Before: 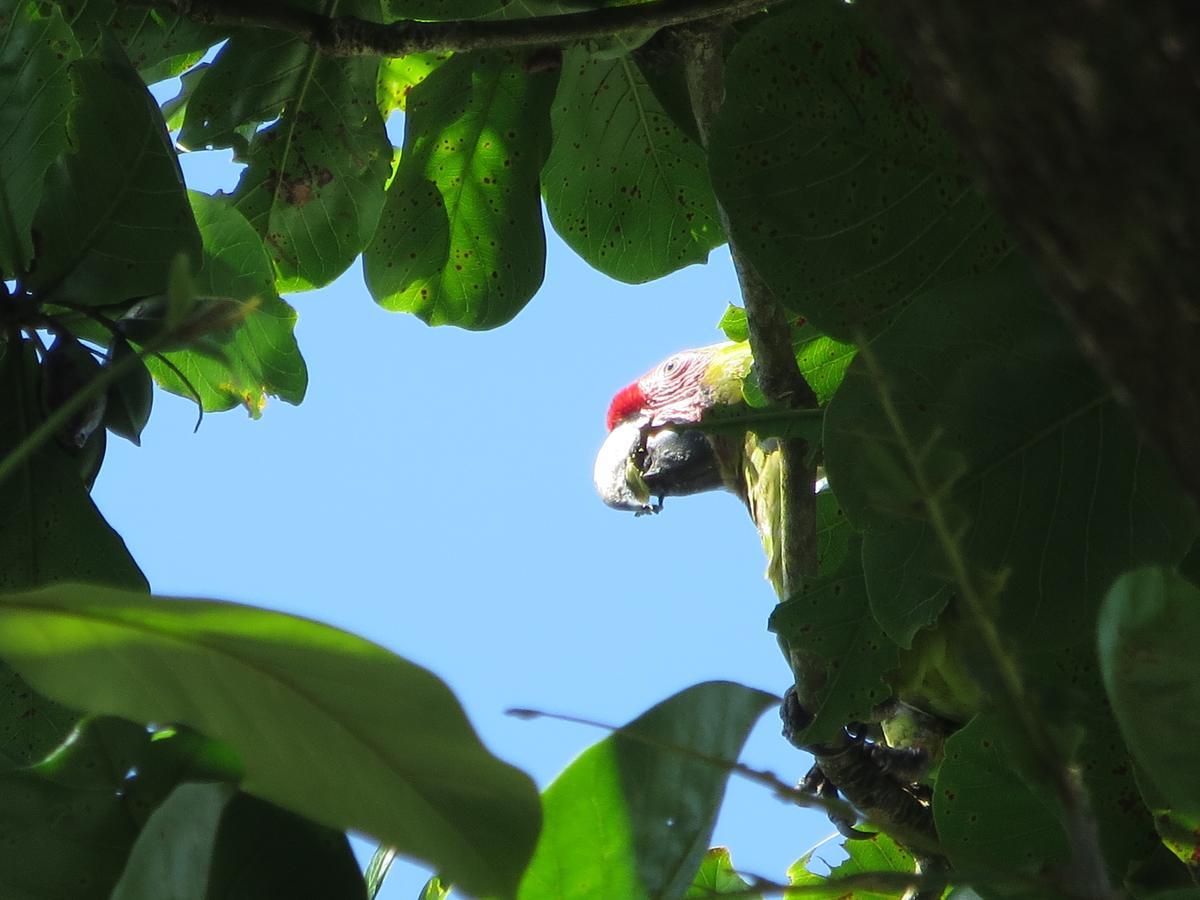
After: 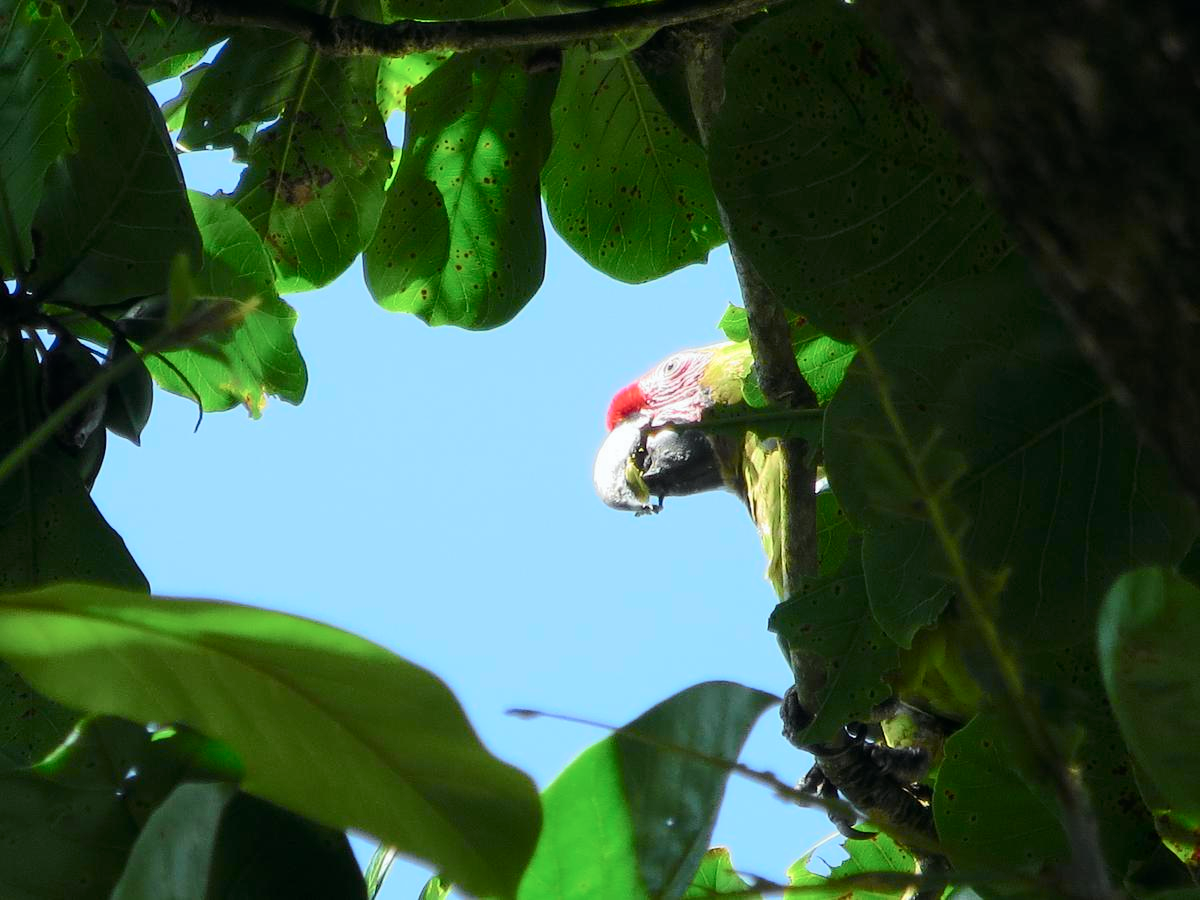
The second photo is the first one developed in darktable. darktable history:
tone curve: curves: ch0 [(0, 0) (0.037, 0.011) (0.131, 0.108) (0.279, 0.279) (0.476, 0.554) (0.617, 0.693) (0.704, 0.77) (0.813, 0.852) (0.916, 0.924) (1, 0.993)]; ch1 [(0, 0) (0.318, 0.278) (0.444, 0.427) (0.493, 0.492) (0.508, 0.502) (0.534, 0.531) (0.562, 0.571) (0.626, 0.667) (0.746, 0.764) (1, 1)]; ch2 [(0, 0) (0.316, 0.292) (0.381, 0.37) (0.423, 0.448) (0.476, 0.492) (0.502, 0.498) (0.522, 0.518) (0.533, 0.532) (0.586, 0.631) (0.634, 0.663) (0.7, 0.7) (0.861, 0.808) (1, 0.951)], color space Lab, independent channels, preserve colors none
